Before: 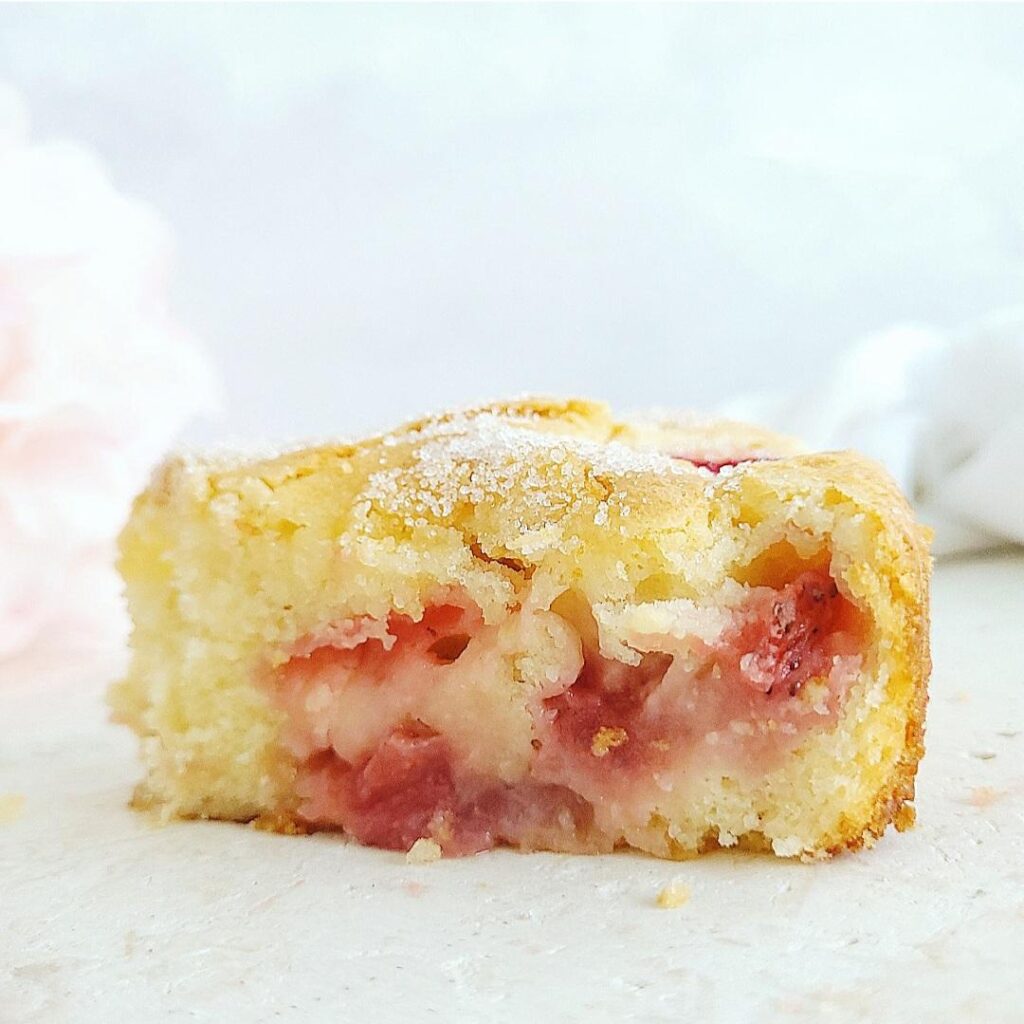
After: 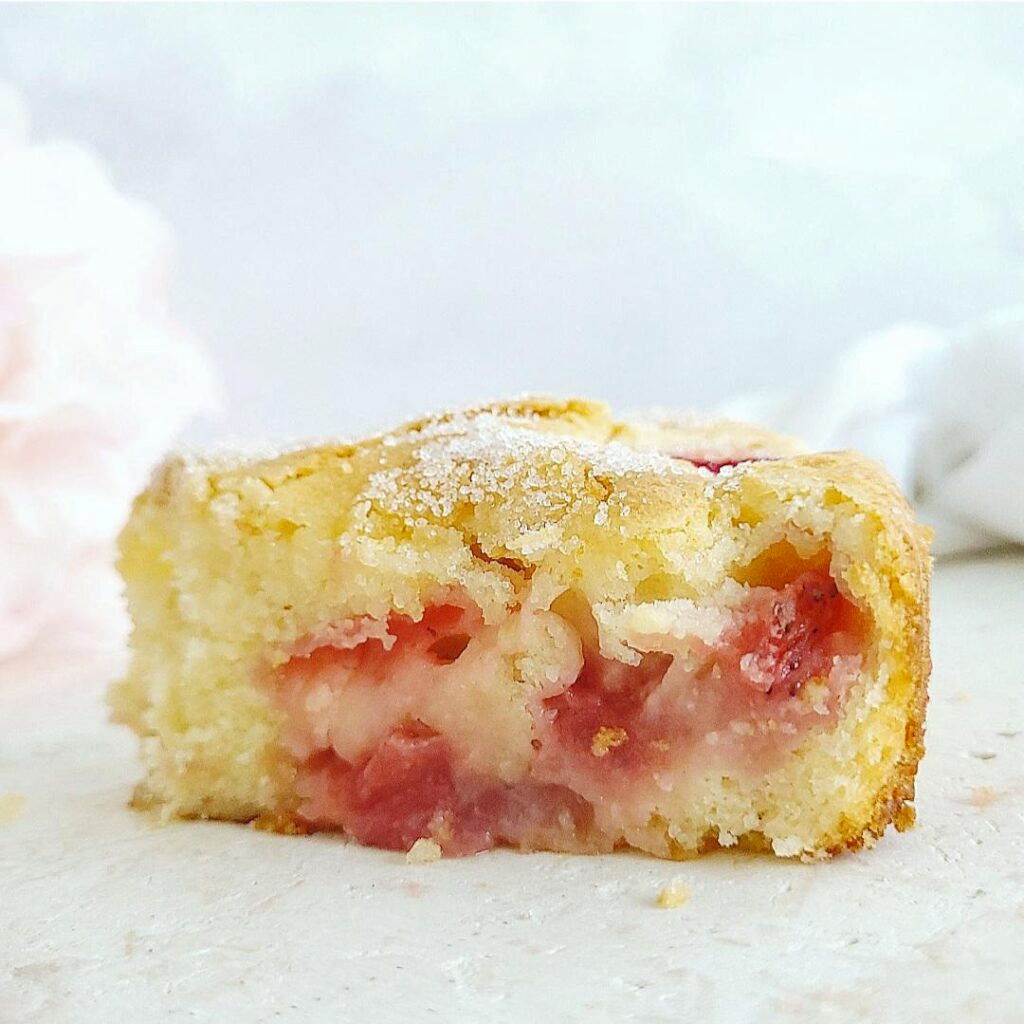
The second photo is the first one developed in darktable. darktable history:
shadows and highlights: shadows 37.27, highlights -28.18, soften with gaussian
rgb curve: curves: ch0 [(0, 0) (0.053, 0.068) (0.122, 0.128) (1, 1)]
